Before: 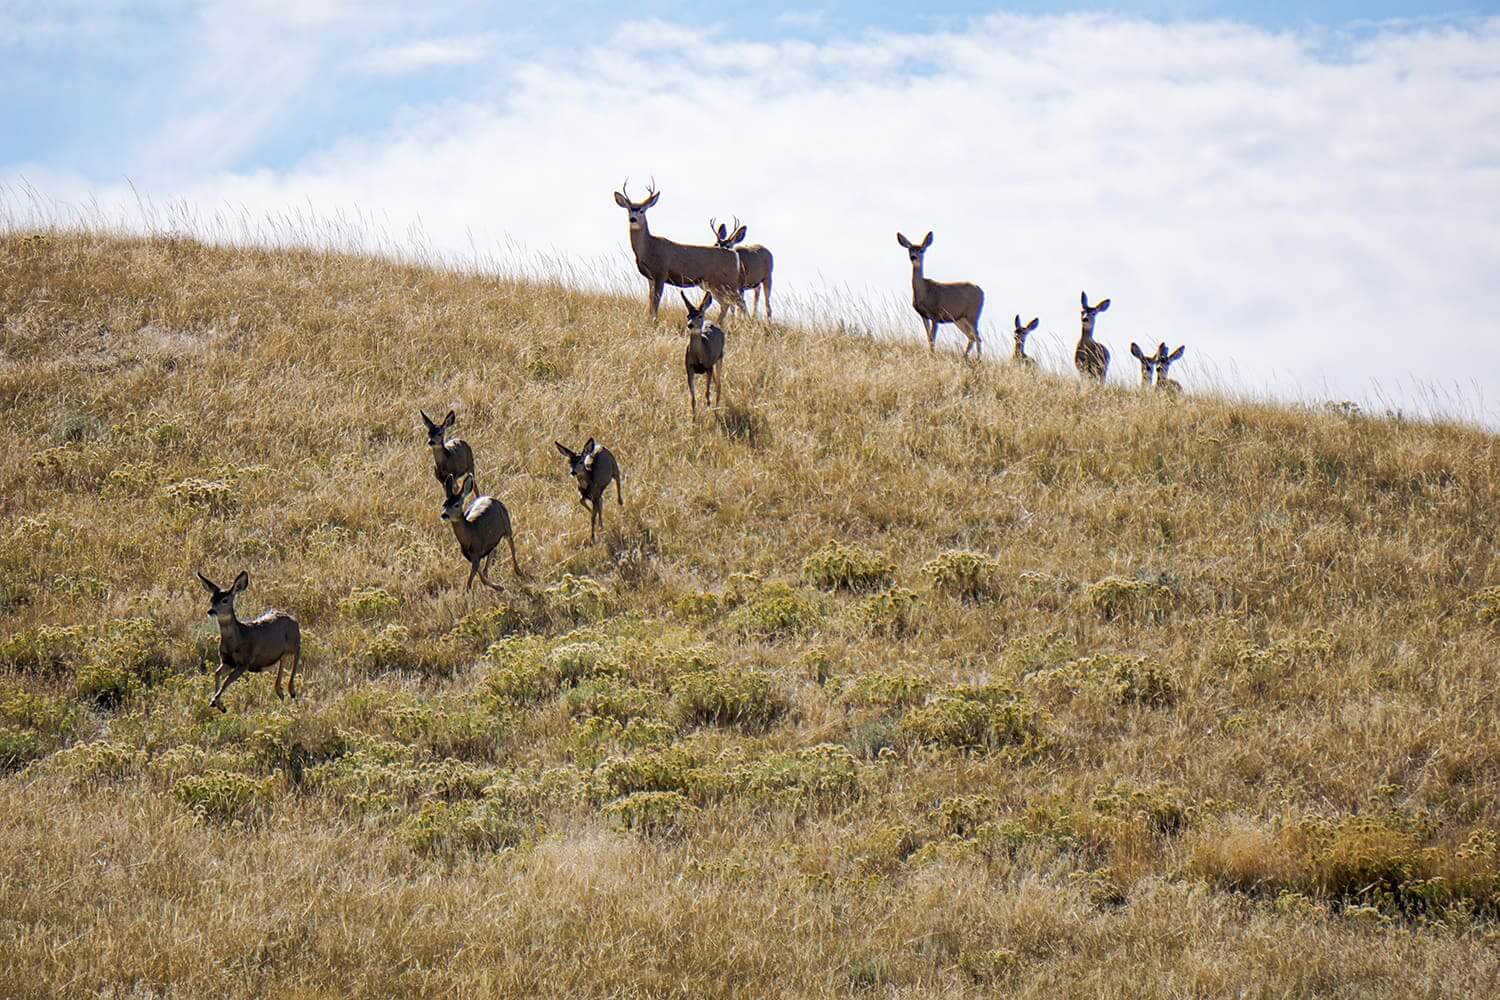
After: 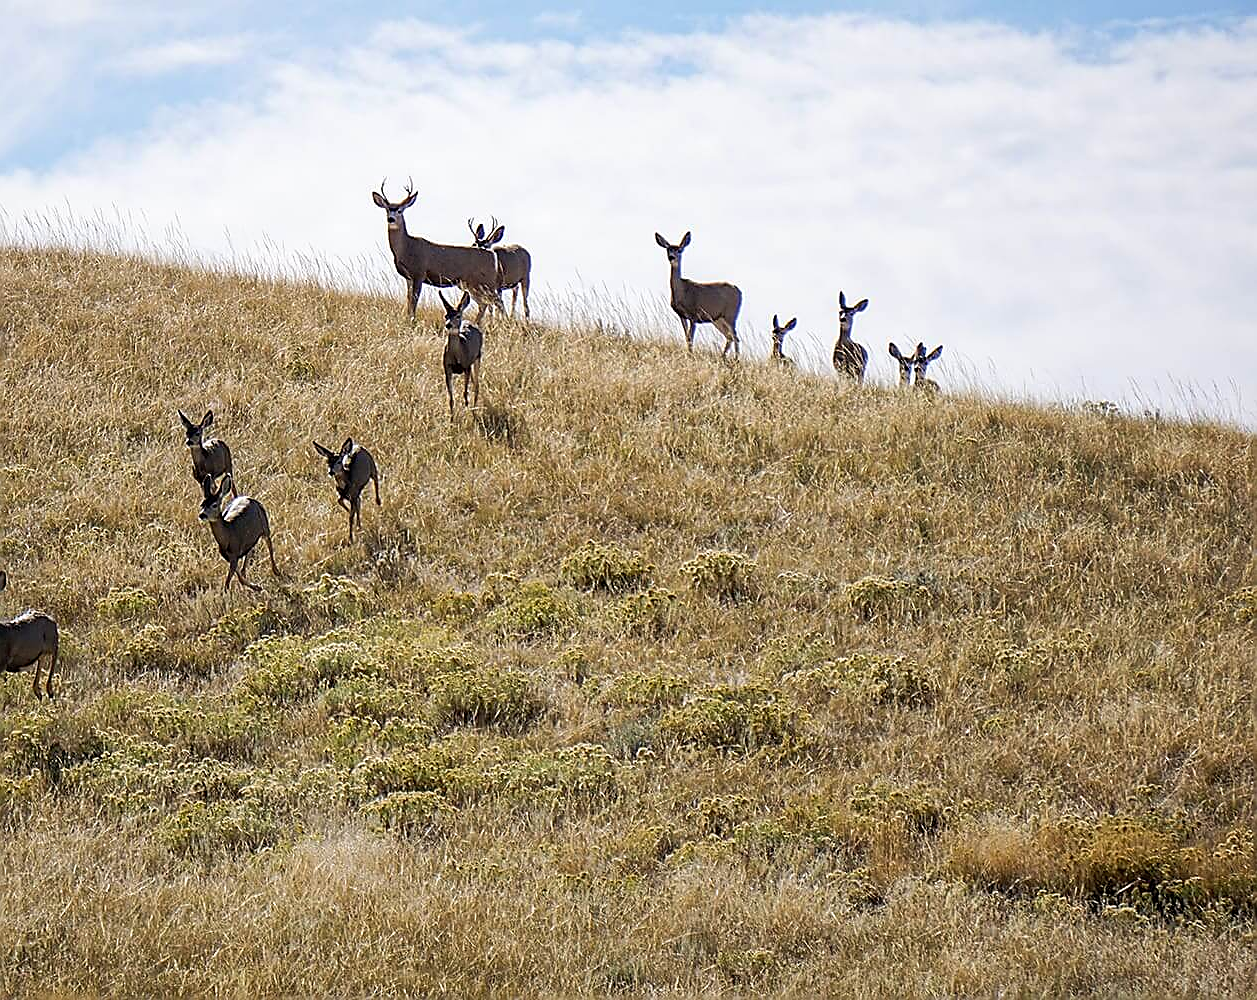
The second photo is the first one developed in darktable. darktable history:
sharpen: radius 1.4, amount 1.25, threshold 0.7
crop: left 16.145%
